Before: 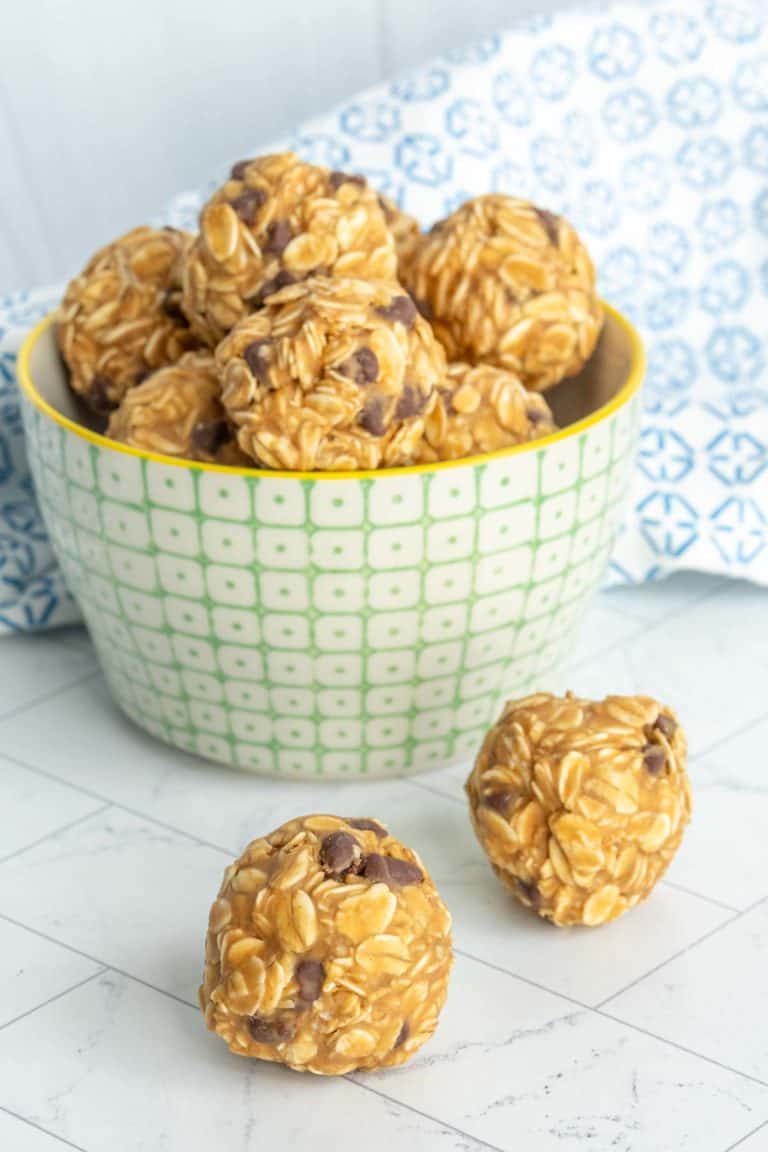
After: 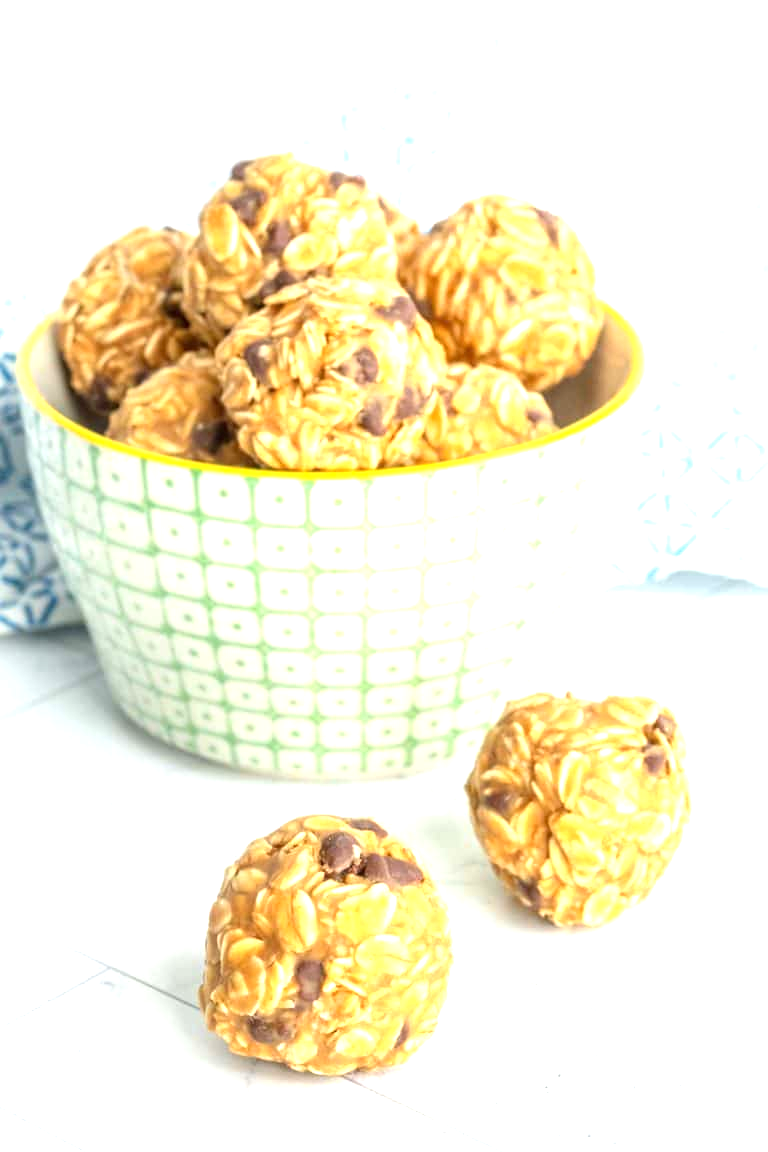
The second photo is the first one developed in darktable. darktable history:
exposure: exposure 1.062 EV, compensate highlight preservation false
